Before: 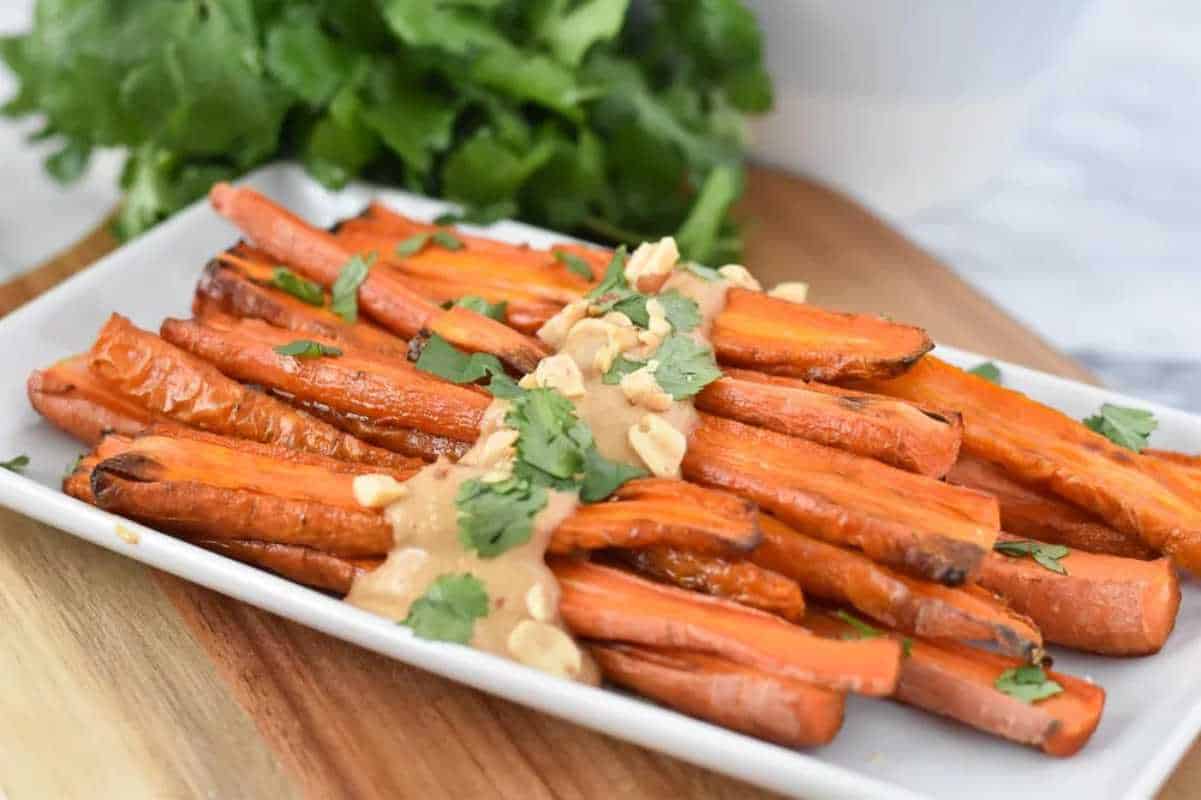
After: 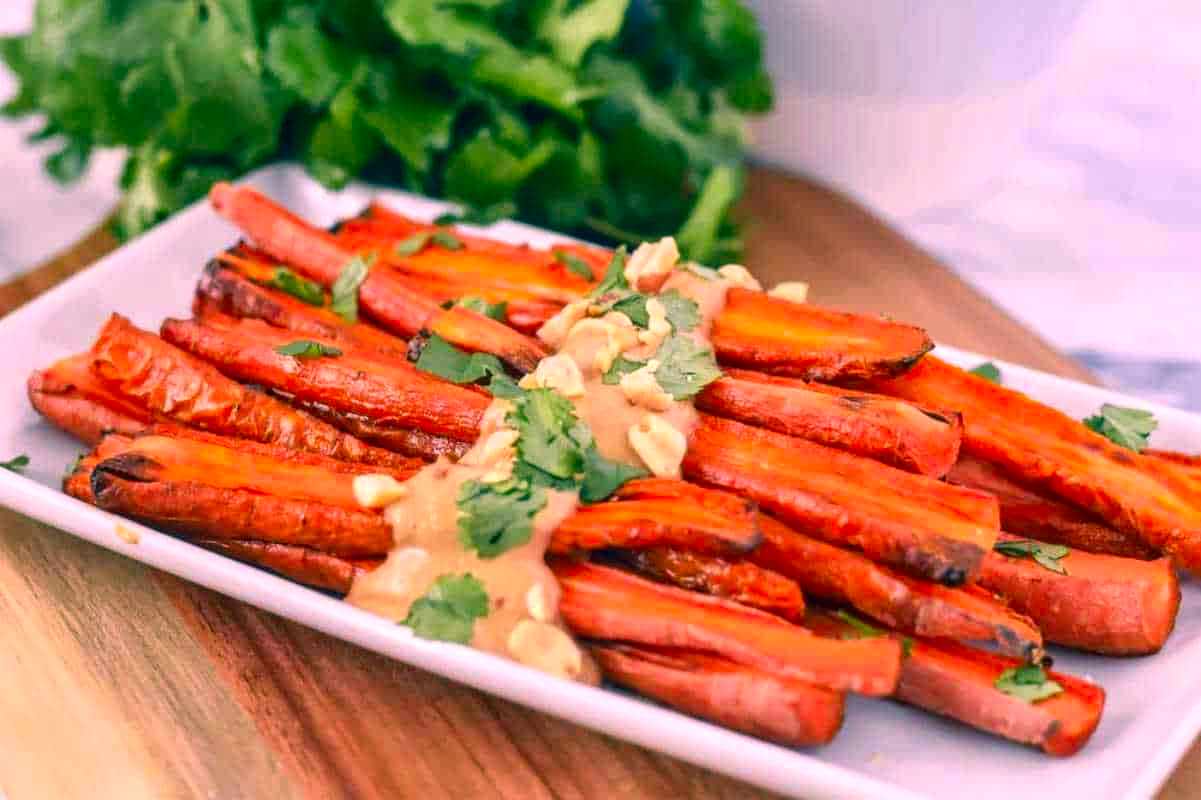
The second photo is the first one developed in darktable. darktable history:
base curve: curves: ch0 [(0, 0) (0.989, 0.992)], preserve colors none
local contrast: highlights 61%, detail 143%, midtone range 0.431
color correction: highlights a* 17.05, highlights b* 0.343, shadows a* -14.63, shadows b* -14.58, saturation 1.48
